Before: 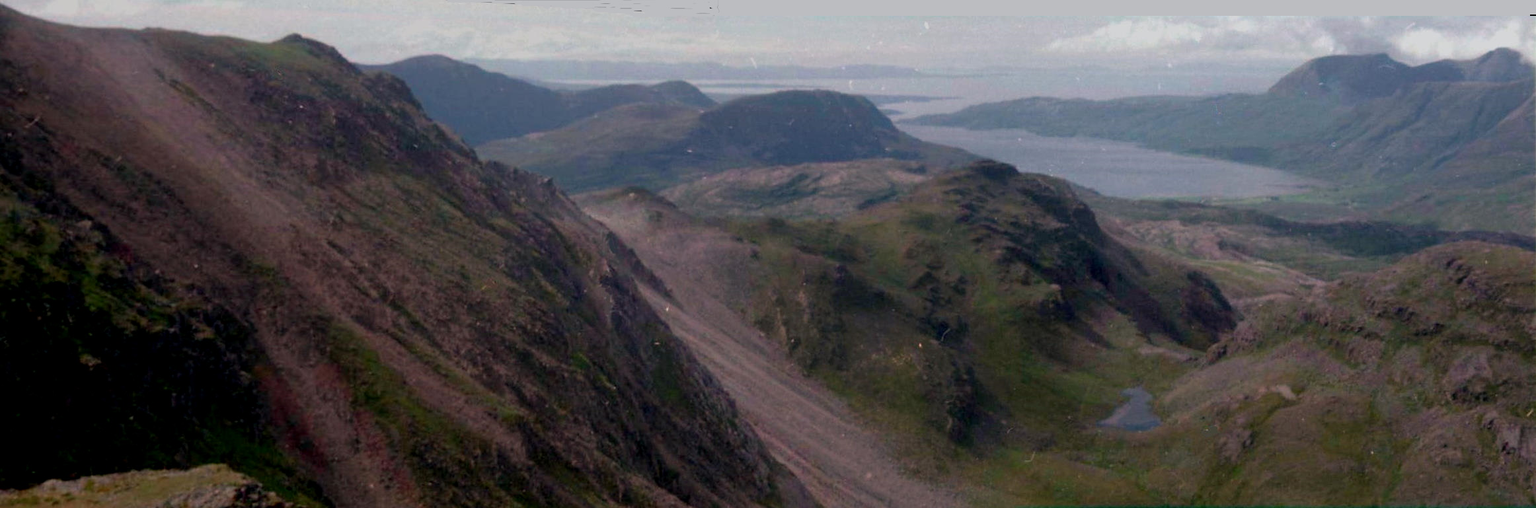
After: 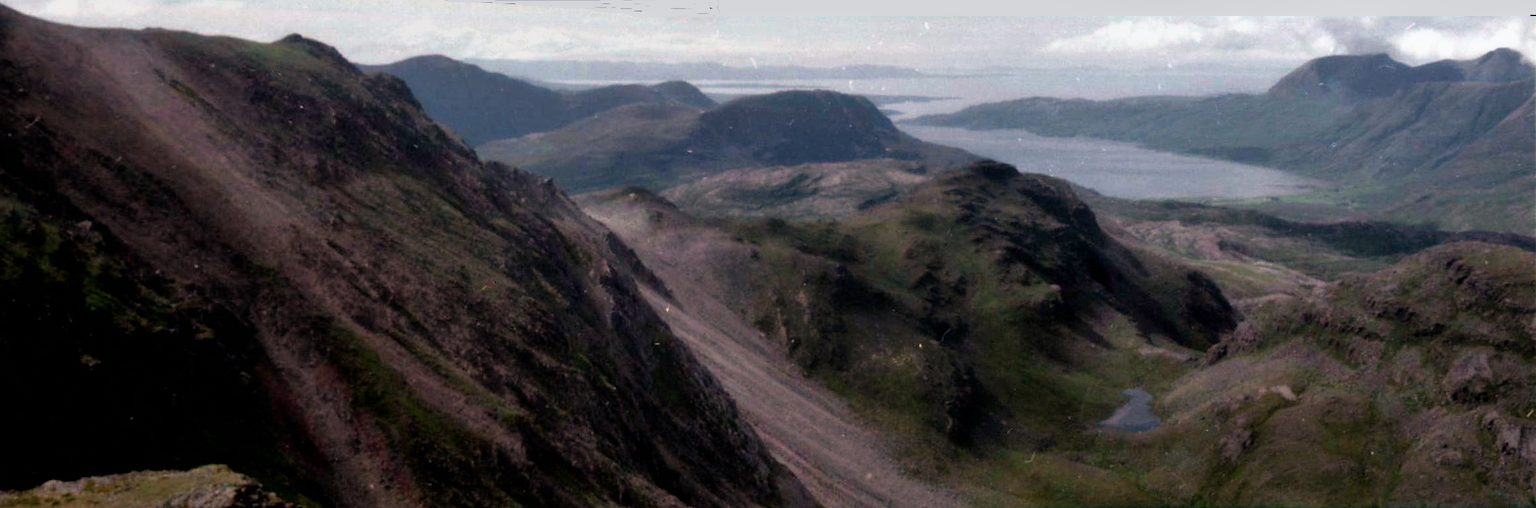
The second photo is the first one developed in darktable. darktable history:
filmic rgb: black relative exposure -9.08 EV, white relative exposure 2.3 EV, hardness 7.49
contrast equalizer: y [[0.514, 0.573, 0.581, 0.508, 0.5, 0.5], [0.5 ×6], [0.5 ×6], [0 ×6], [0 ×6]]
